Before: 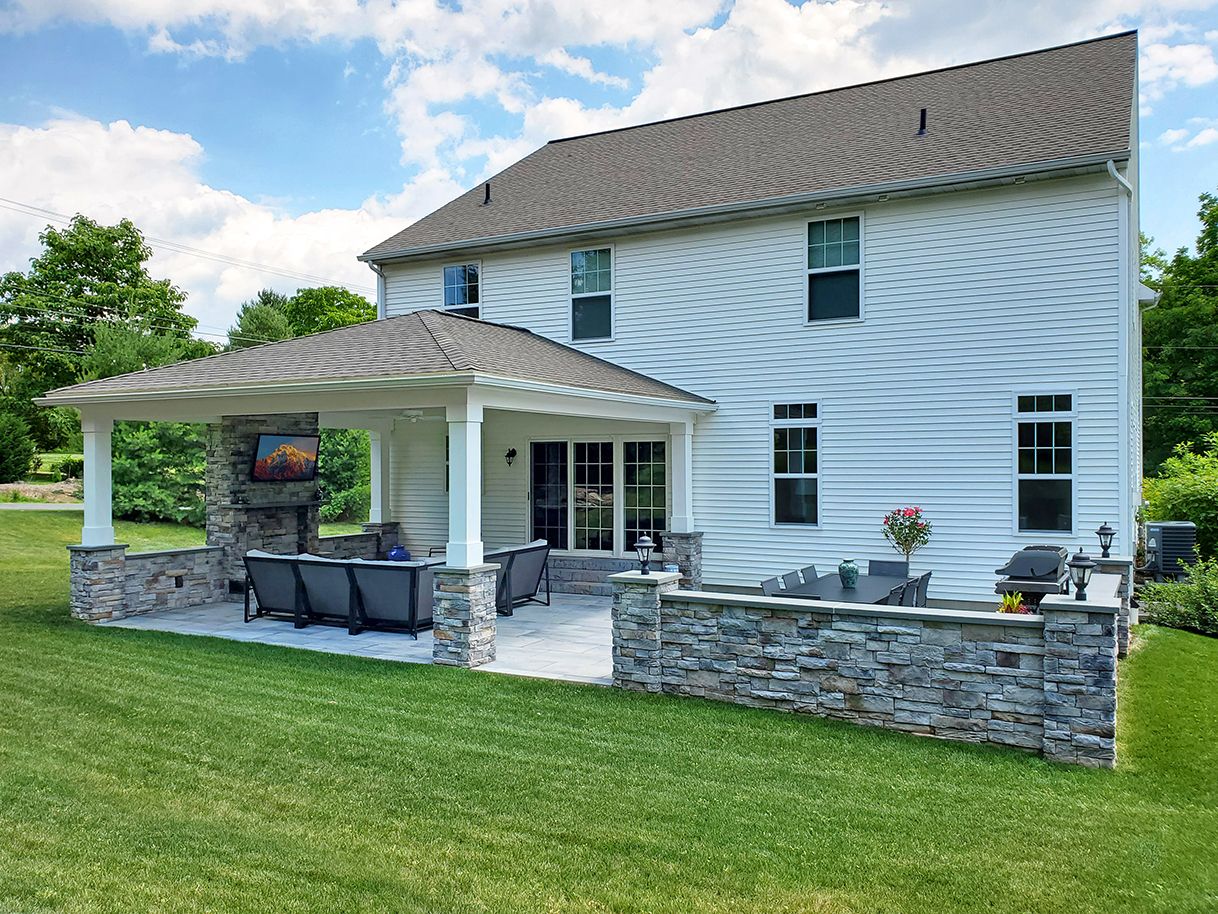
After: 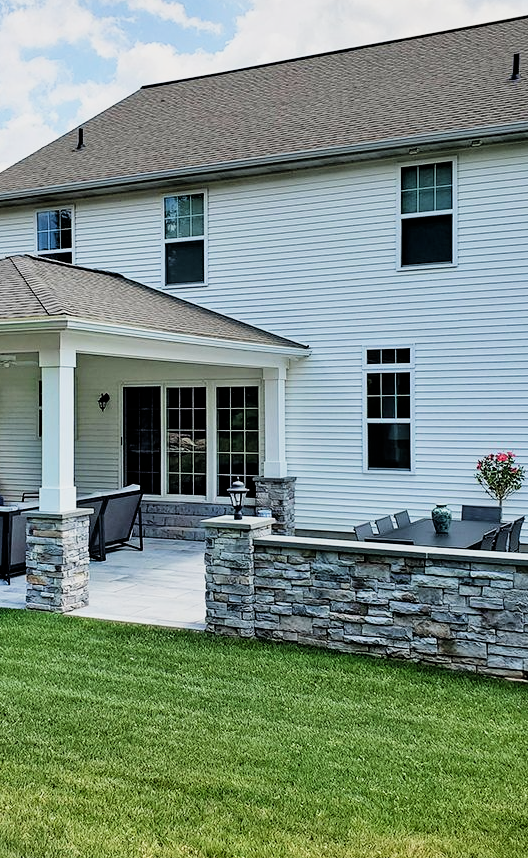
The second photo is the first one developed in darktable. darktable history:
filmic rgb: black relative exposure -5 EV, white relative exposure 3.5 EV, hardness 3.19, contrast 1.4, highlights saturation mix -50%
crop: left 33.452%, top 6.025%, right 23.155%
